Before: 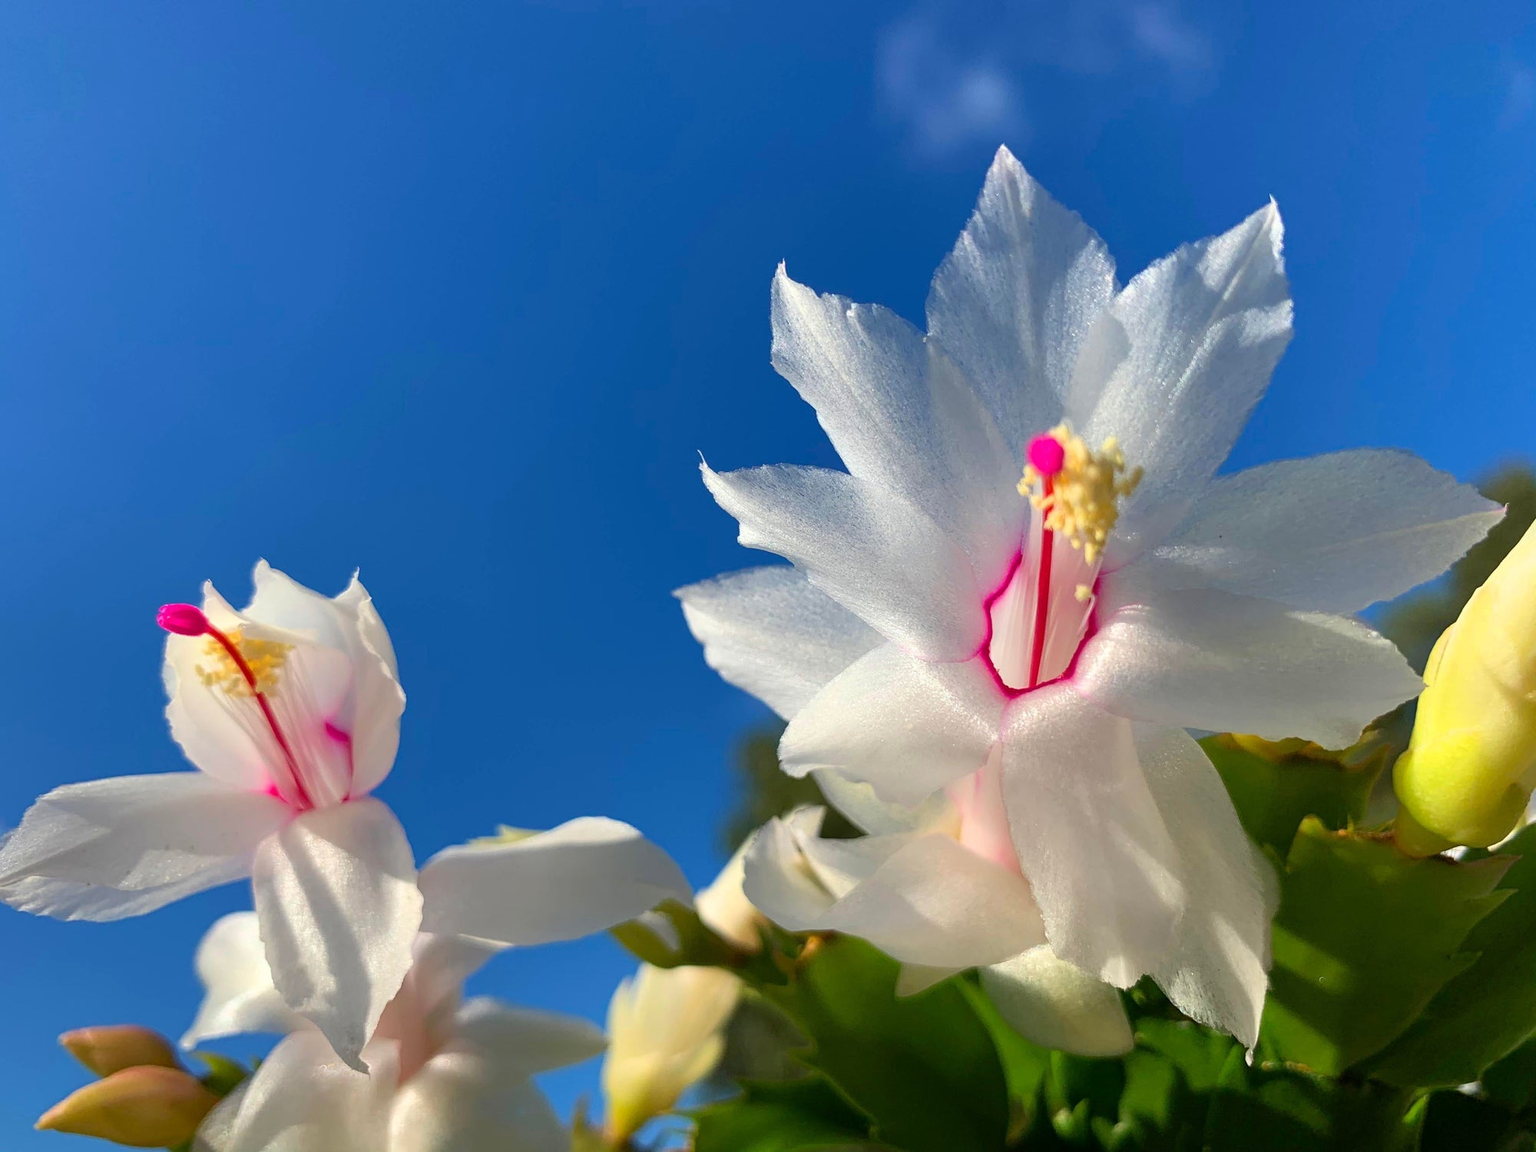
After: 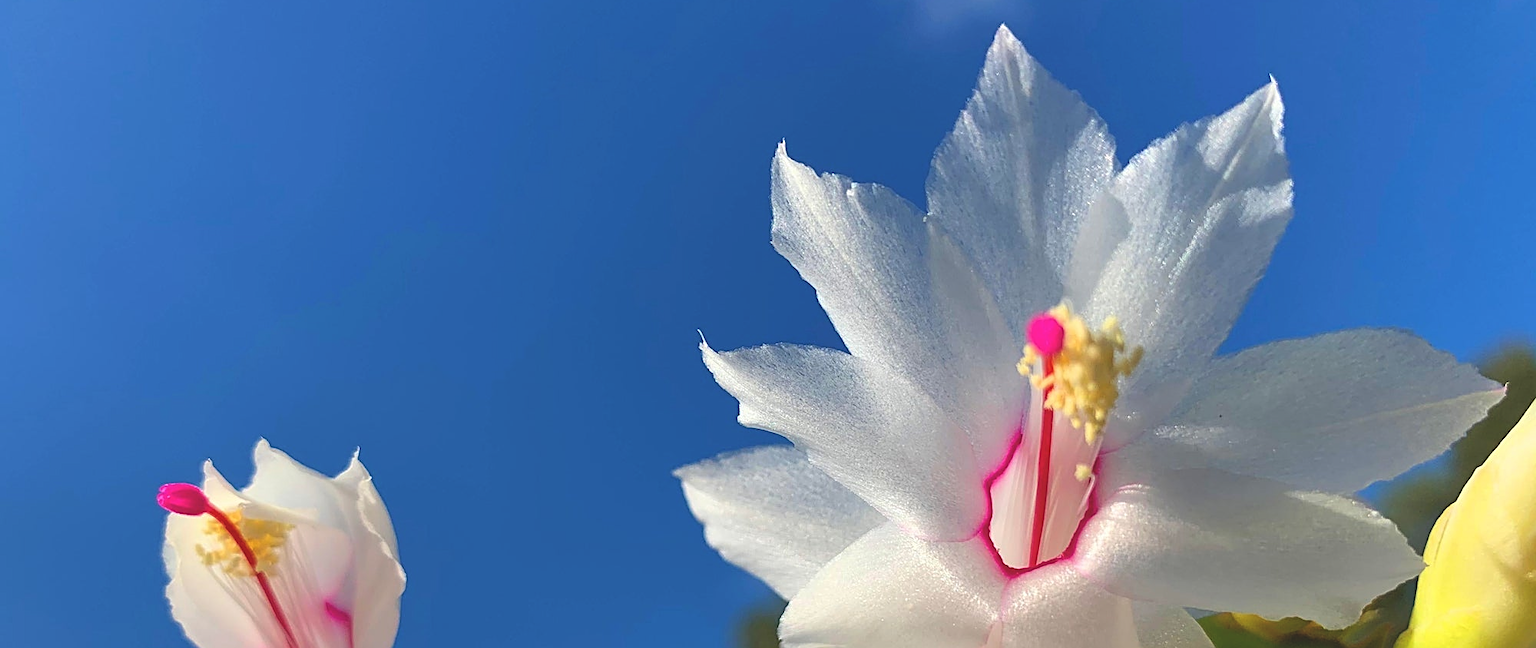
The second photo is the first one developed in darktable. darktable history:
crop and rotate: top 10.486%, bottom 33.163%
exposure: black level correction -0.015, compensate highlight preservation false
sharpen: on, module defaults
